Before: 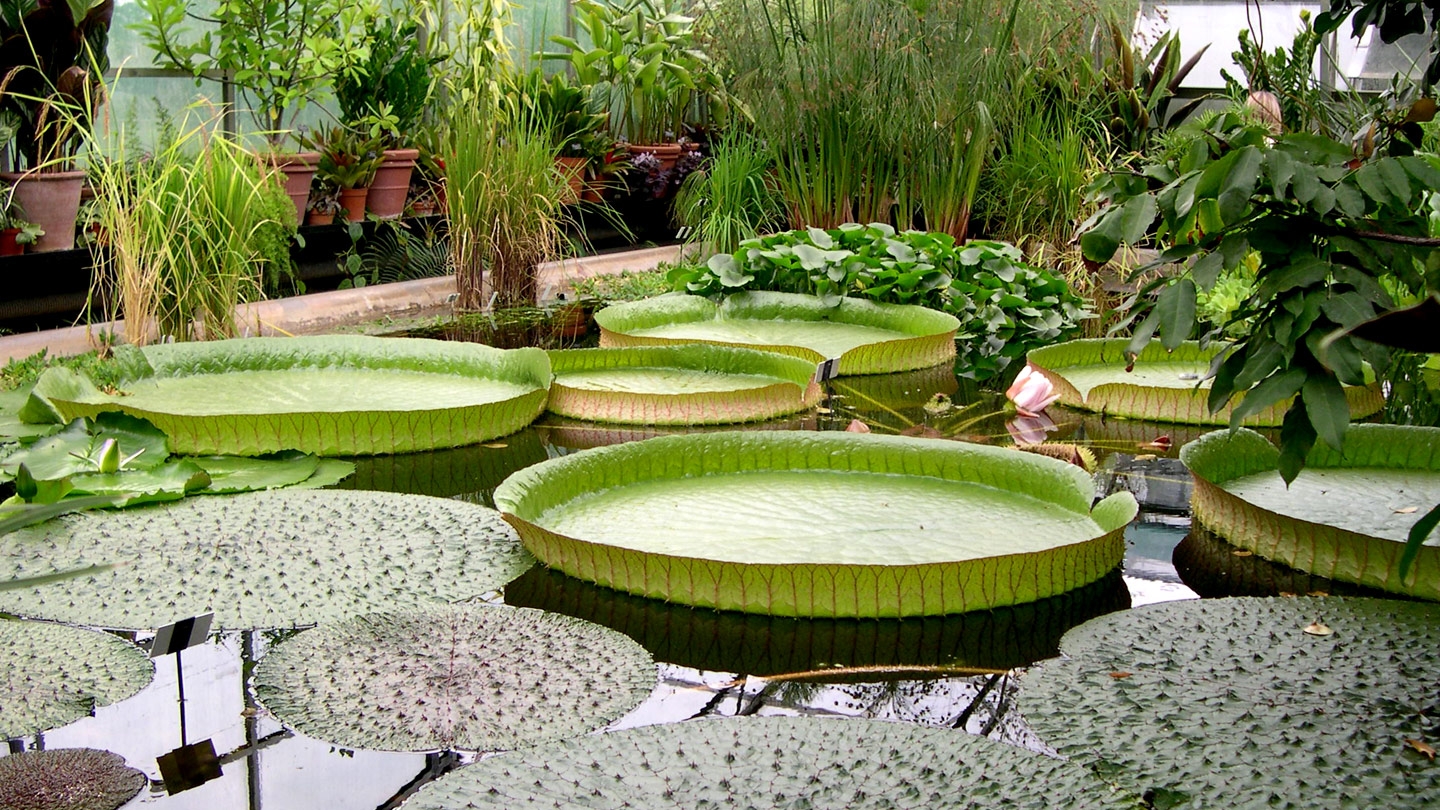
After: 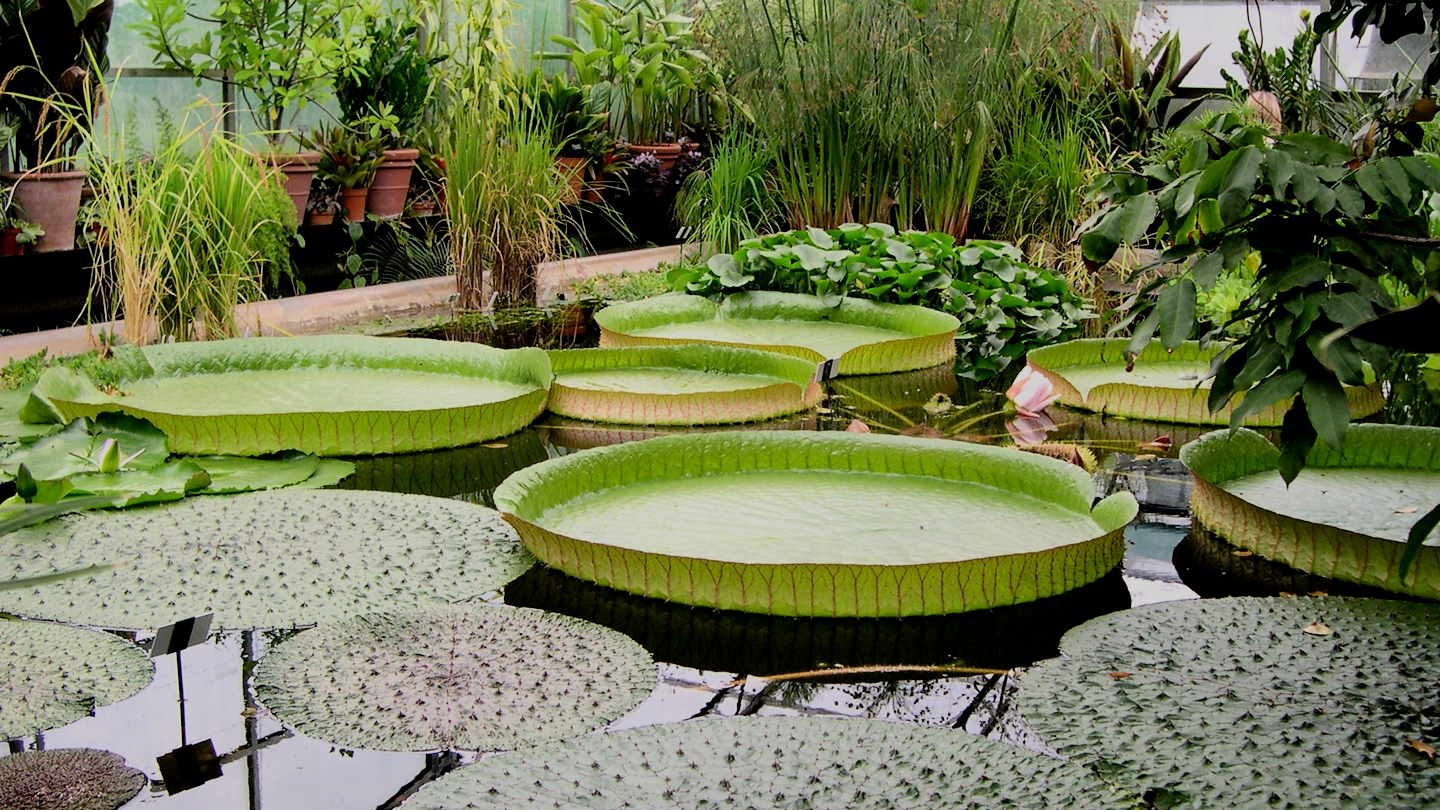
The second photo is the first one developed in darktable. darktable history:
filmic rgb: black relative exposure -9.22 EV, white relative exposure 6.81 EV, hardness 3.07, contrast 1.056, color science v6 (2022)
